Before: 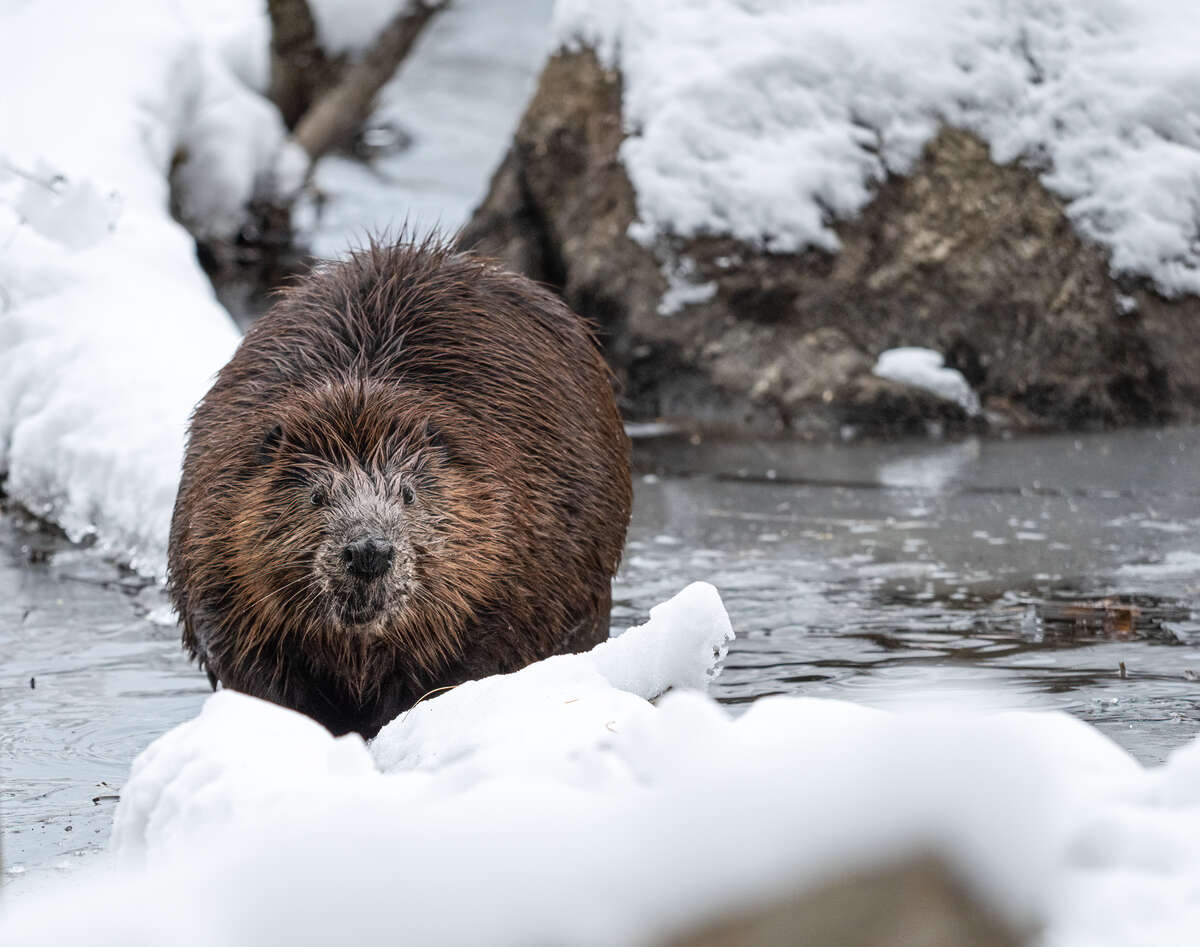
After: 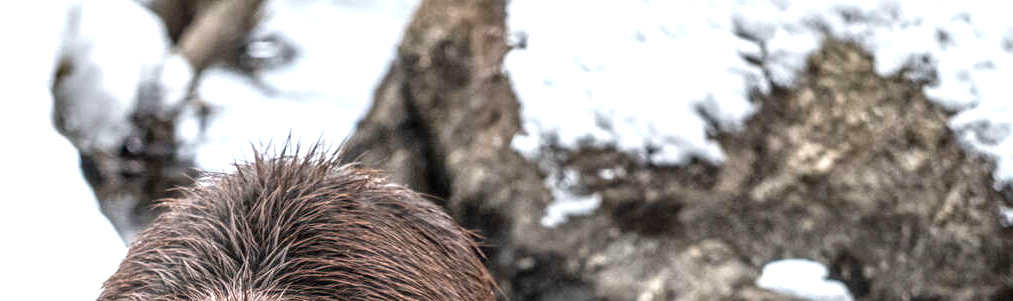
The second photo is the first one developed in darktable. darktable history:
exposure: exposure 0.912 EV, compensate highlight preservation false
crop and rotate: left 9.676%, top 9.375%, right 5.869%, bottom 58.788%
local contrast: detail 130%
